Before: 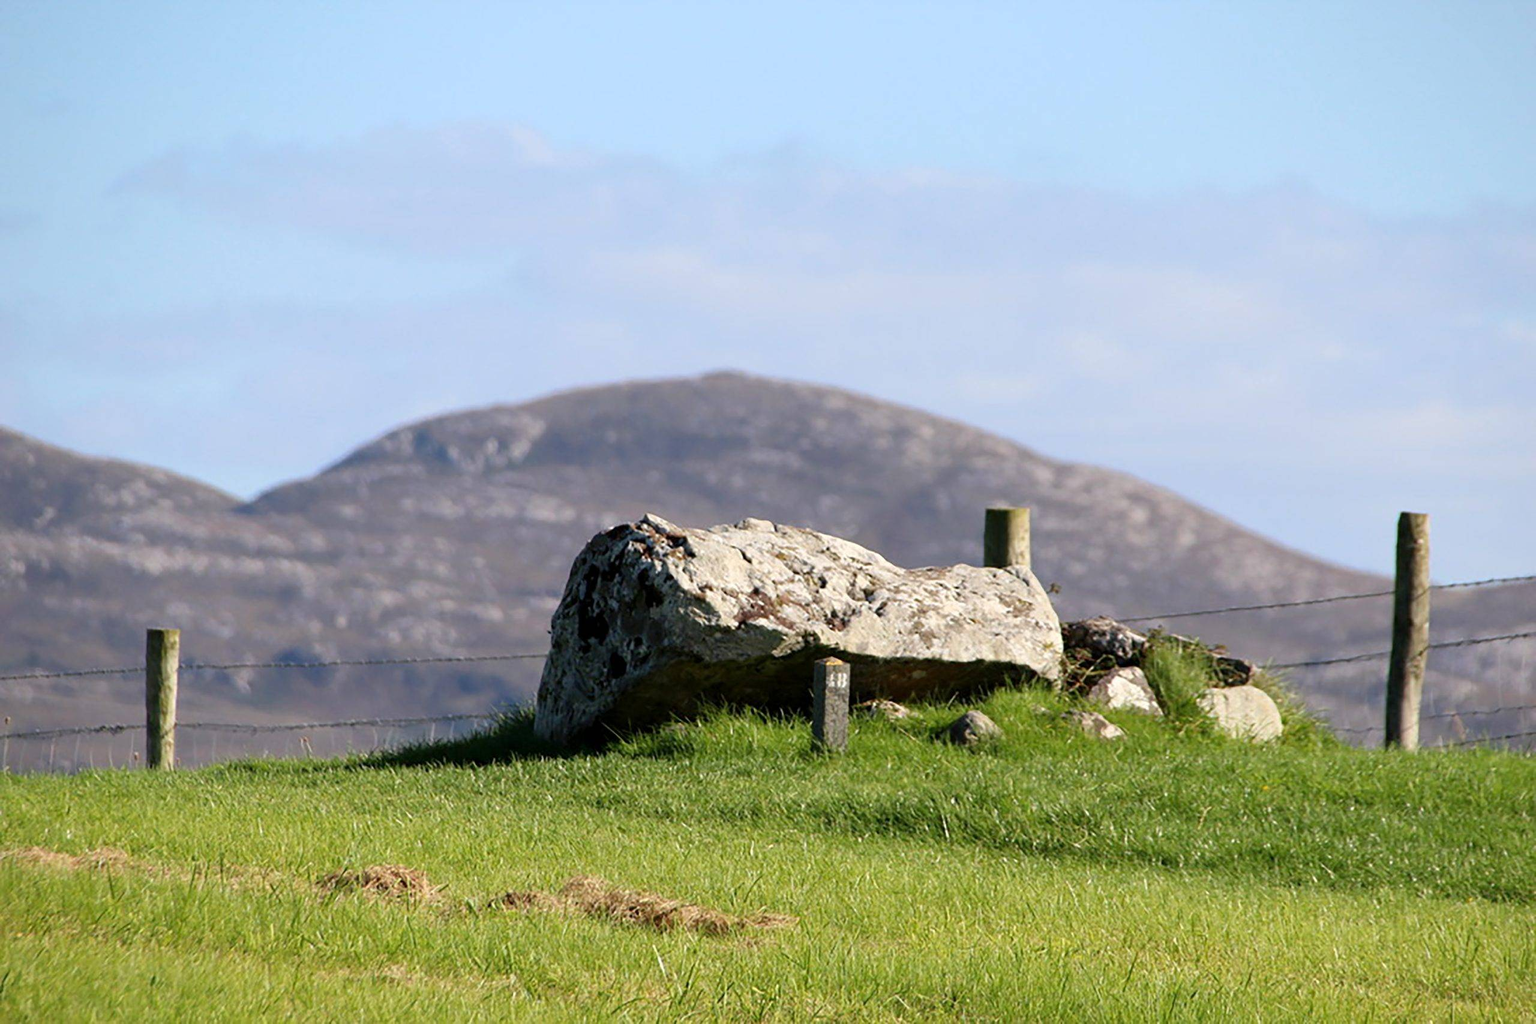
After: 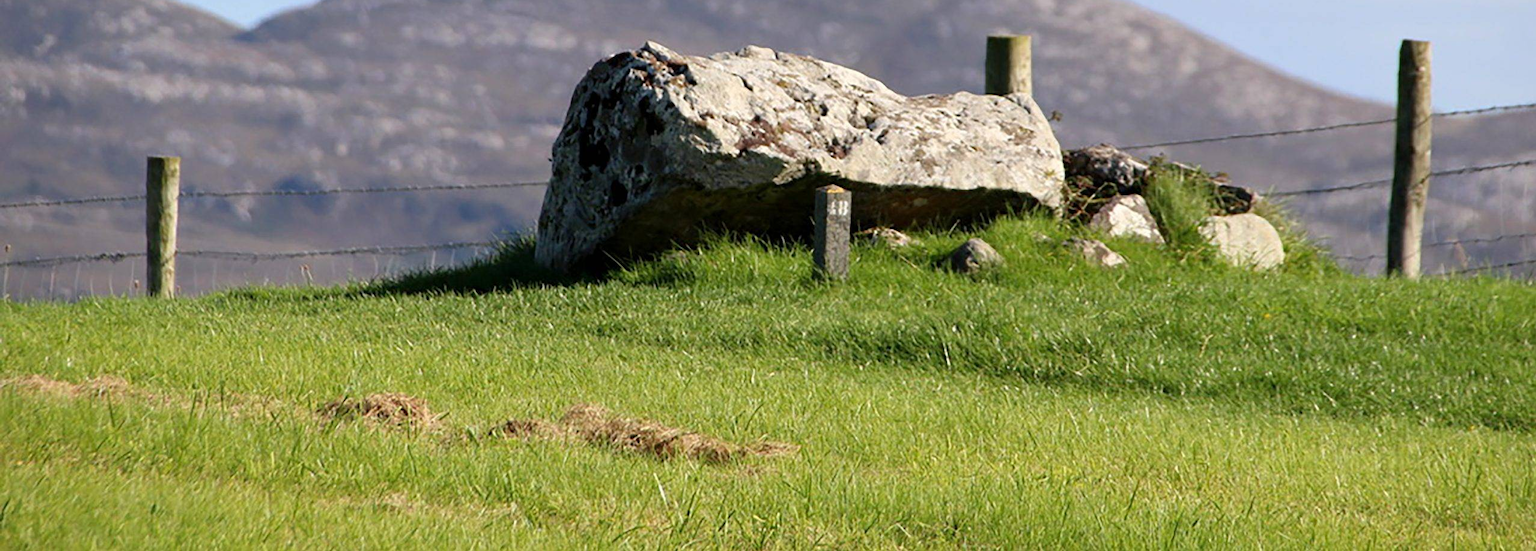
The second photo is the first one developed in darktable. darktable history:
crop and rotate: top 46.208%, right 0.08%
